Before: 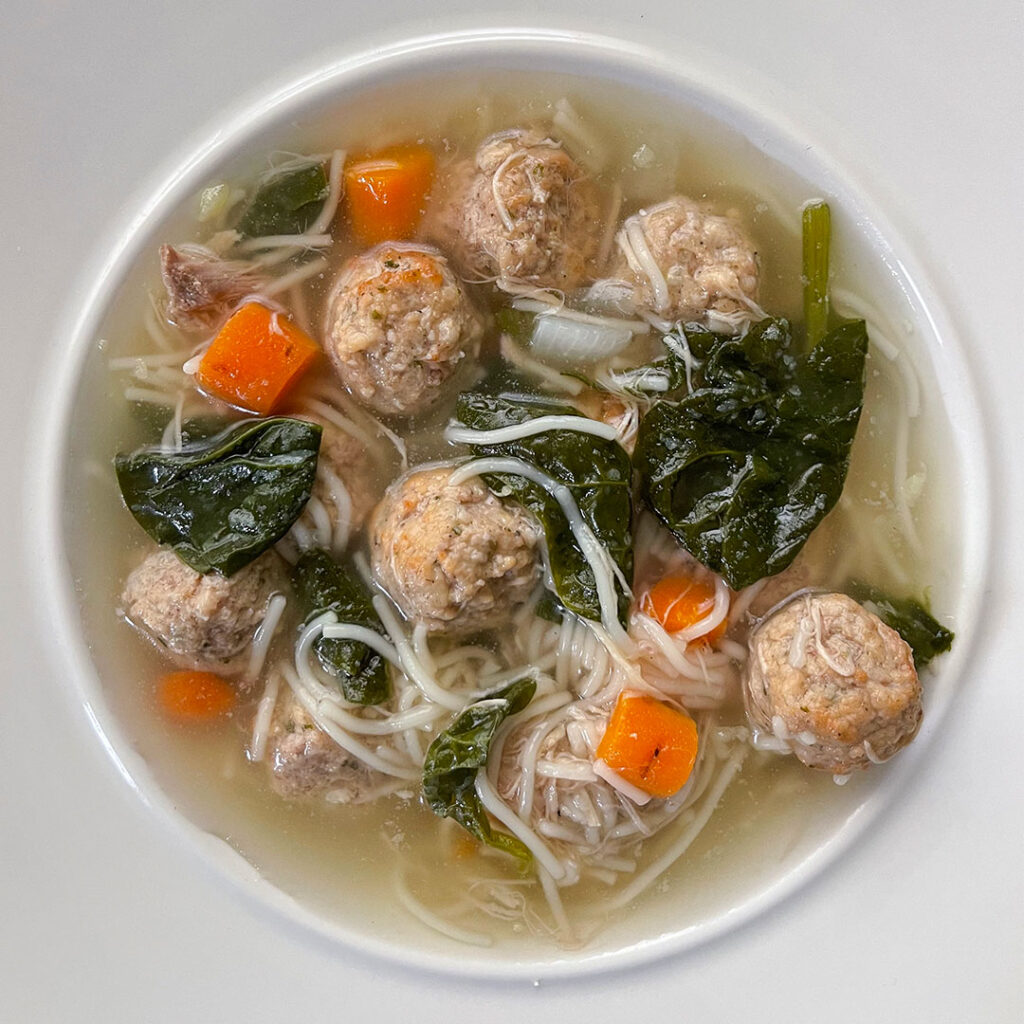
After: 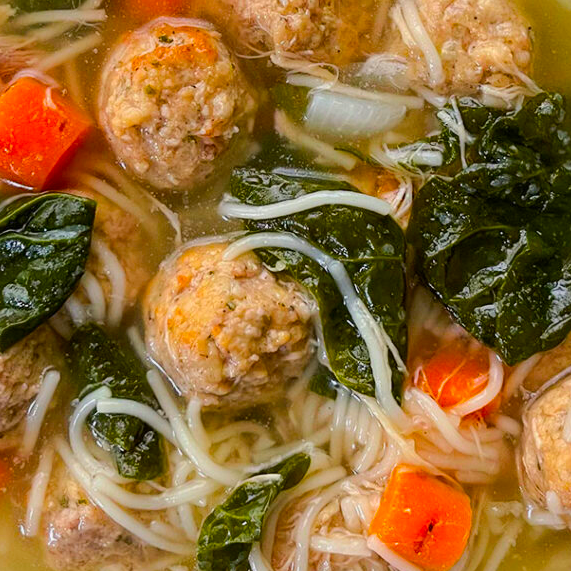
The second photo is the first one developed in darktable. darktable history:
contrast brightness saturation: contrast 0.09, saturation 0.28
exposure: exposure -0.153 EV, compensate highlight preservation false
crop and rotate: left 22.13%, top 22.054%, right 22.026%, bottom 22.102%
color balance rgb: perceptual saturation grading › global saturation 25%, perceptual brilliance grading › mid-tones 10%, perceptual brilliance grading › shadows 15%, global vibrance 20%
